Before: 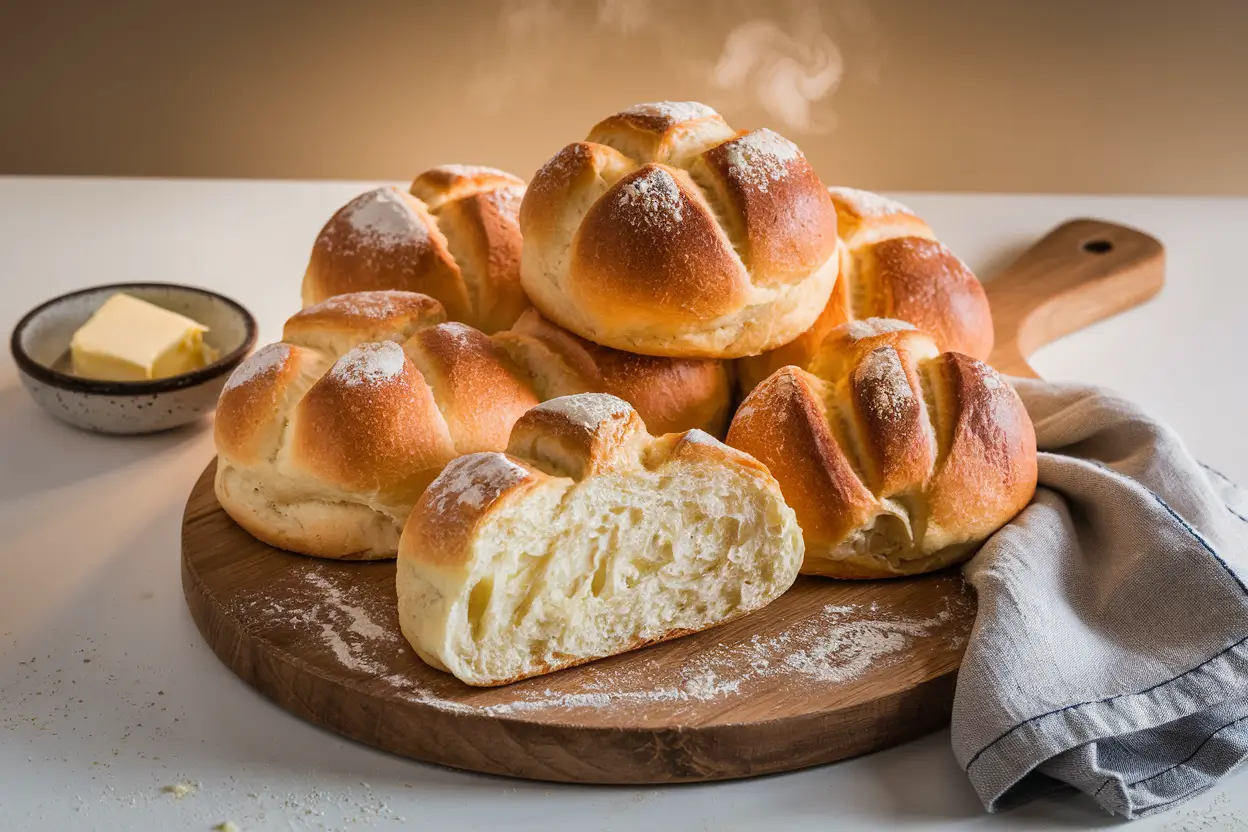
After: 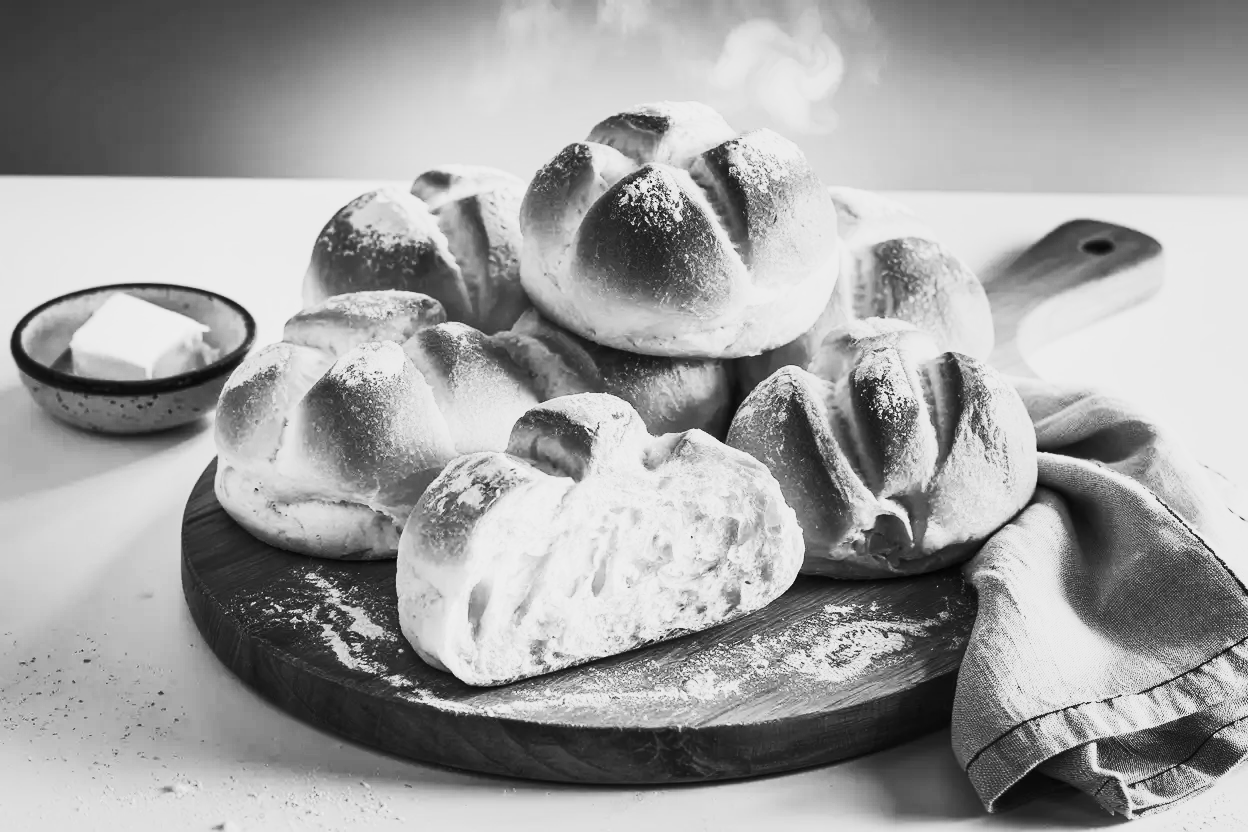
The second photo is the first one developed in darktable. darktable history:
monochrome: a -71.75, b 75.82
contrast brightness saturation: contrast 0.62, brightness 0.34, saturation 0.14
